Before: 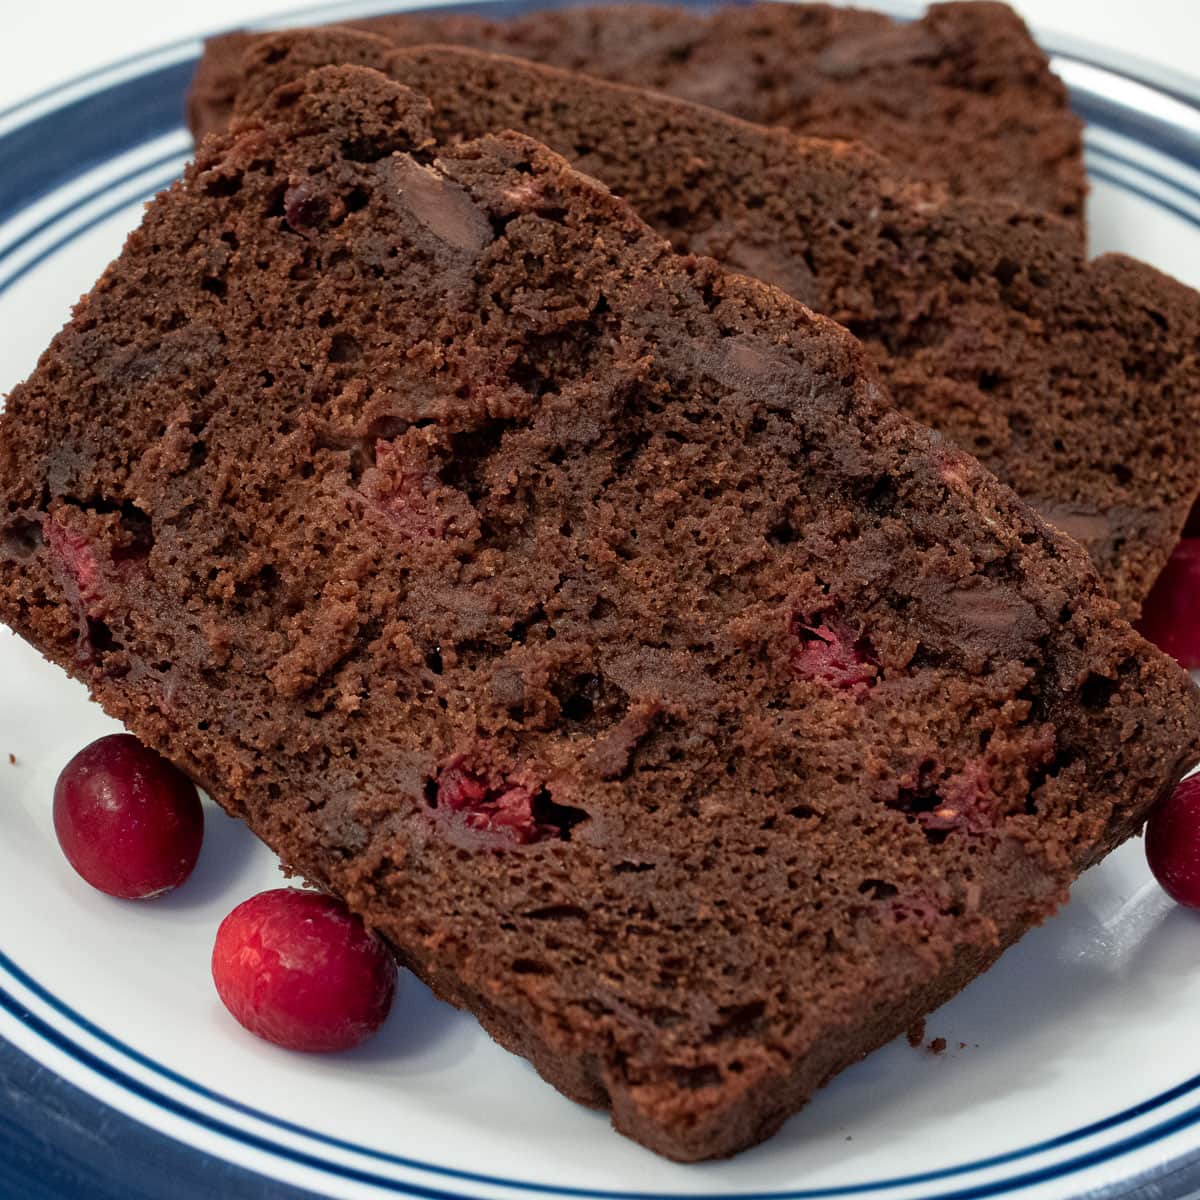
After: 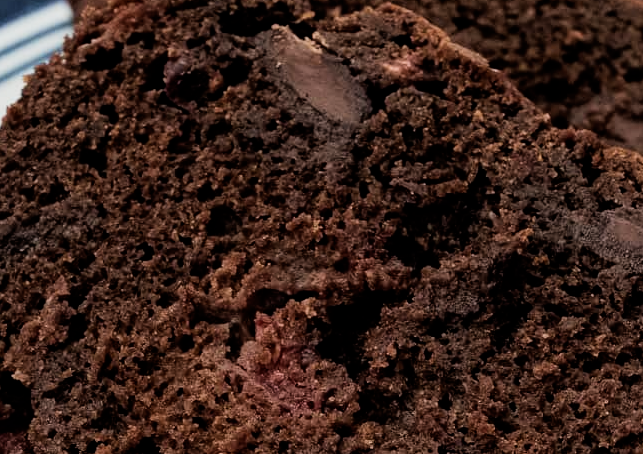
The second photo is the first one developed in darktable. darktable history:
filmic rgb: black relative exposure -5 EV, white relative exposure 3.5 EV, hardness 3.19, contrast 1.4, highlights saturation mix -50%
crop: left 10.121%, top 10.631%, right 36.218%, bottom 51.526%
